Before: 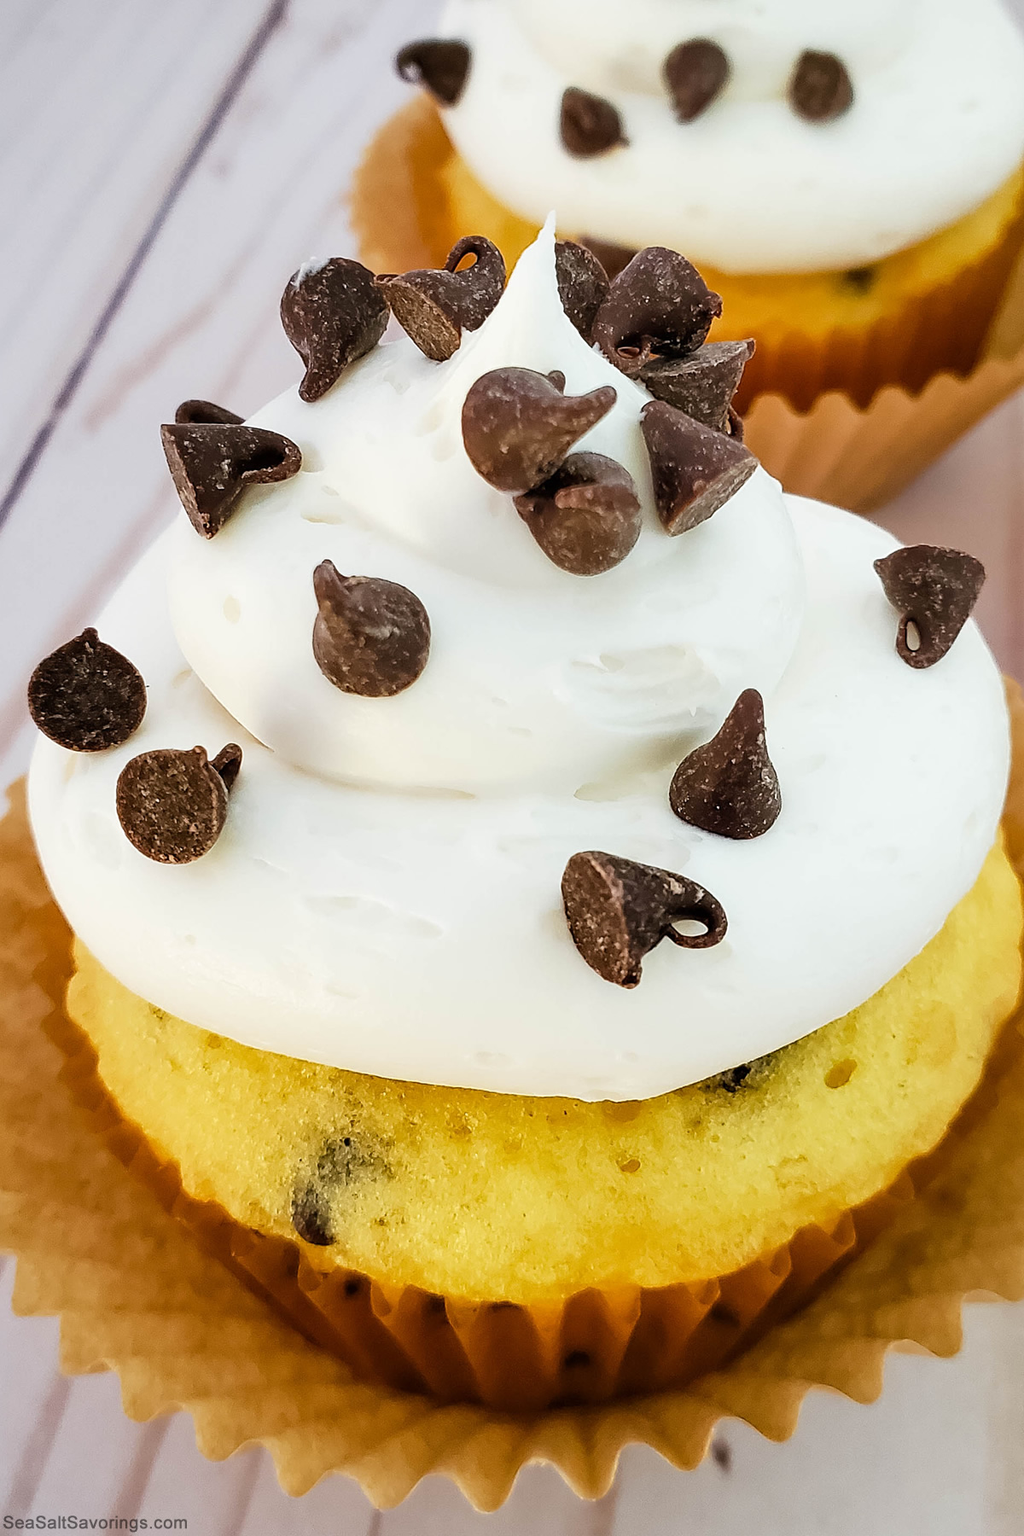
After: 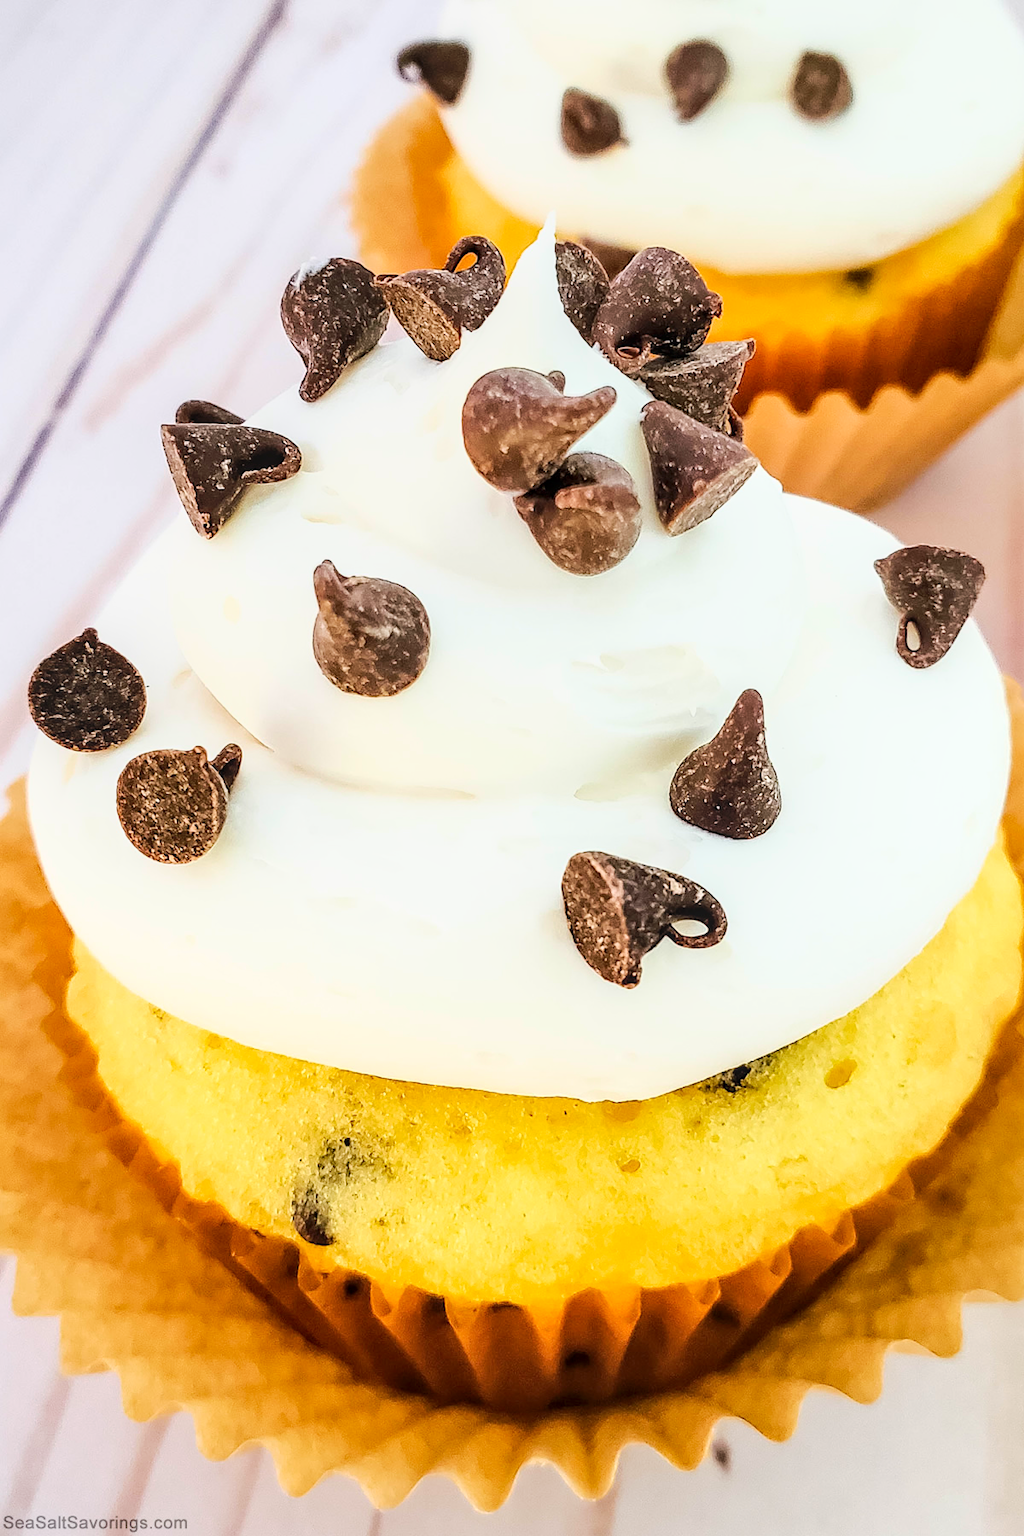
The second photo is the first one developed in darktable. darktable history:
local contrast: on, module defaults
base curve: curves: ch0 [(0, 0) (0.025, 0.046) (0.112, 0.277) (0.467, 0.74) (0.814, 0.929) (1, 0.942)]
tone curve: curves: ch0 [(0, 0) (0.003, 0.014) (0.011, 0.014) (0.025, 0.022) (0.044, 0.041) (0.069, 0.063) (0.1, 0.086) (0.136, 0.118) (0.177, 0.161) (0.224, 0.211) (0.277, 0.262) (0.335, 0.323) (0.399, 0.384) (0.468, 0.459) (0.543, 0.54) (0.623, 0.624) (0.709, 0.711) (0.801, 0.796) (0.898, 0.879) (1, 1)], preserve colors none
